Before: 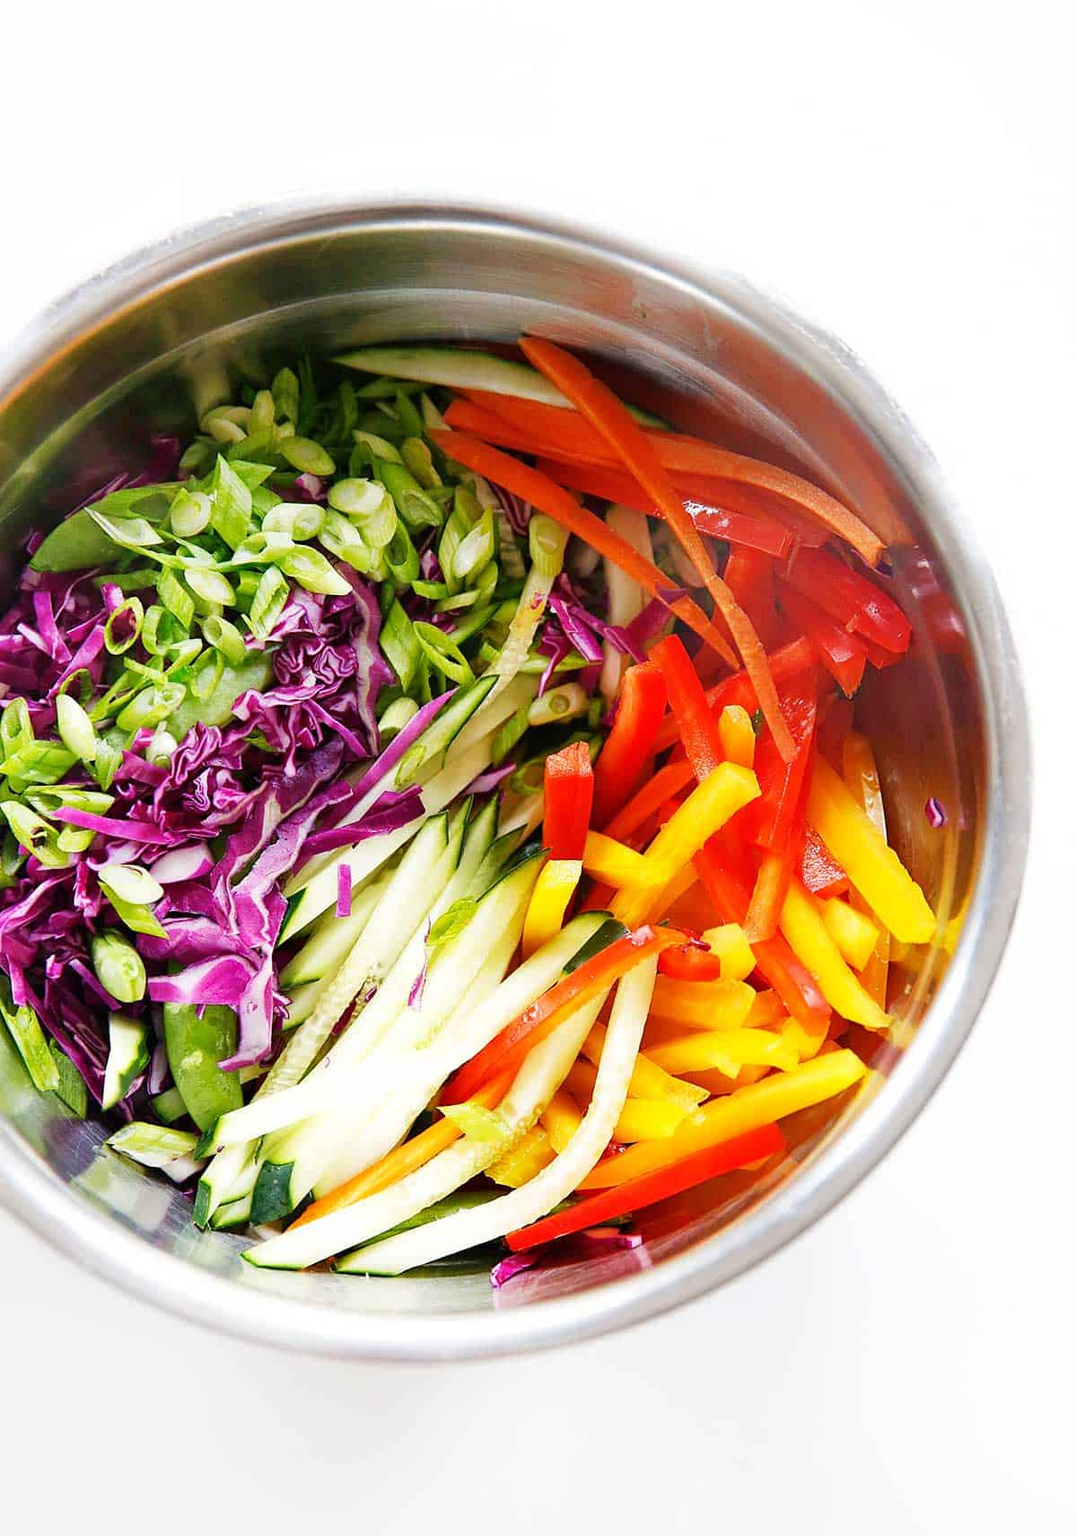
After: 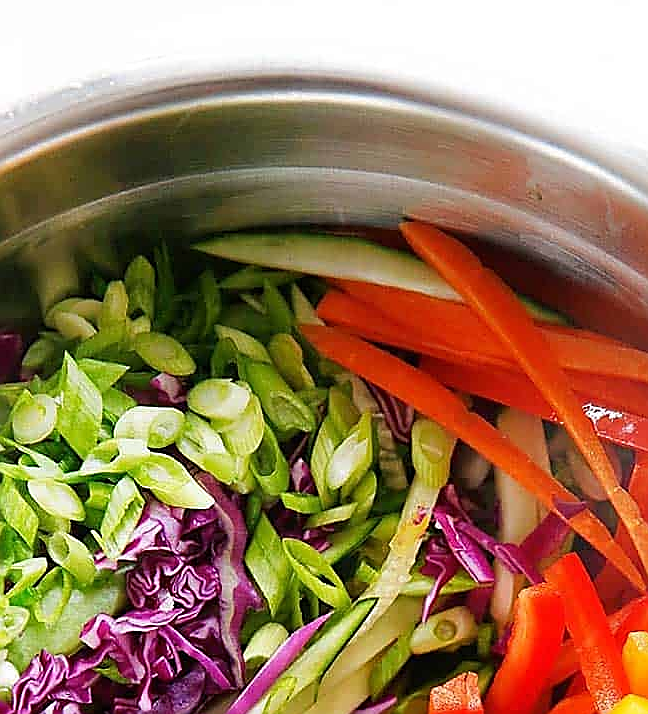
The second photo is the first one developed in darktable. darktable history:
crop: left 14.847%, top 9.054%, right 31.132%, bottom 49.162%
sharpen: radius 1.394, amount 1.265, threshold 0.693
